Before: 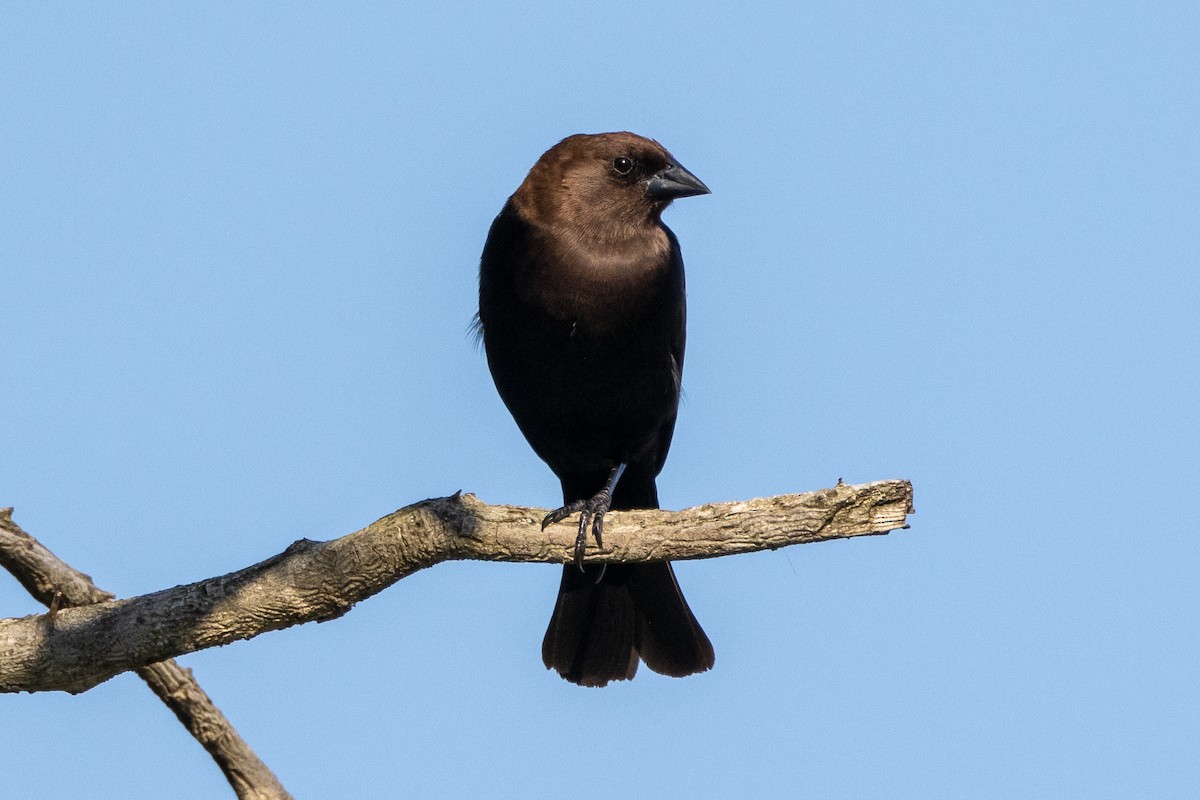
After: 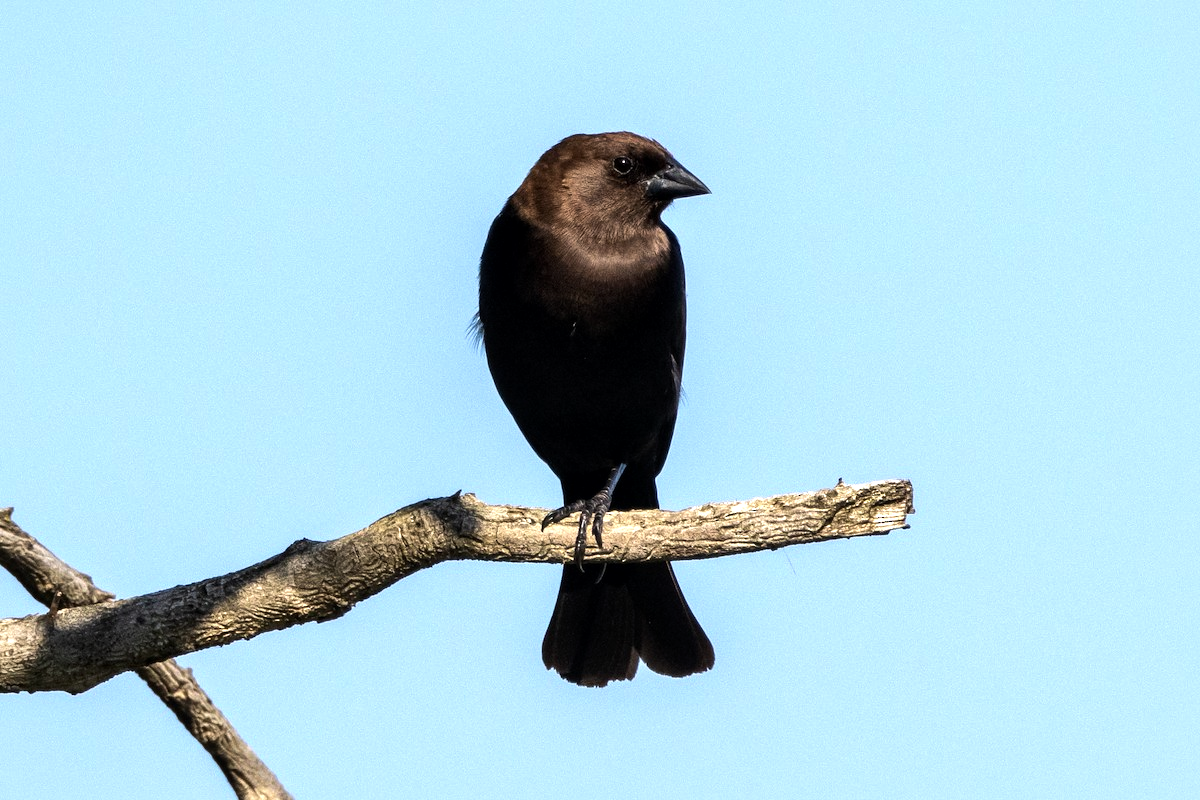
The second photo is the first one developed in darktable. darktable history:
tone equalizer: -8 EV -0.75 EV, -7 EV -0.7 EV, -6 EV -0.6 EV, -5 EV -0.4 EV, -3 EV 0.4 EV, -2 EV 0.6 EV, -1 EV 0.7 EV, +0 EV 0.75 EV, edges refinement/feathering 500, mask exposure compensation -1.57 EV, preserve details no
local contrast: mode bilateral grid, contrast 20, coarseness 50, detail 132%, midtone range 0.2
